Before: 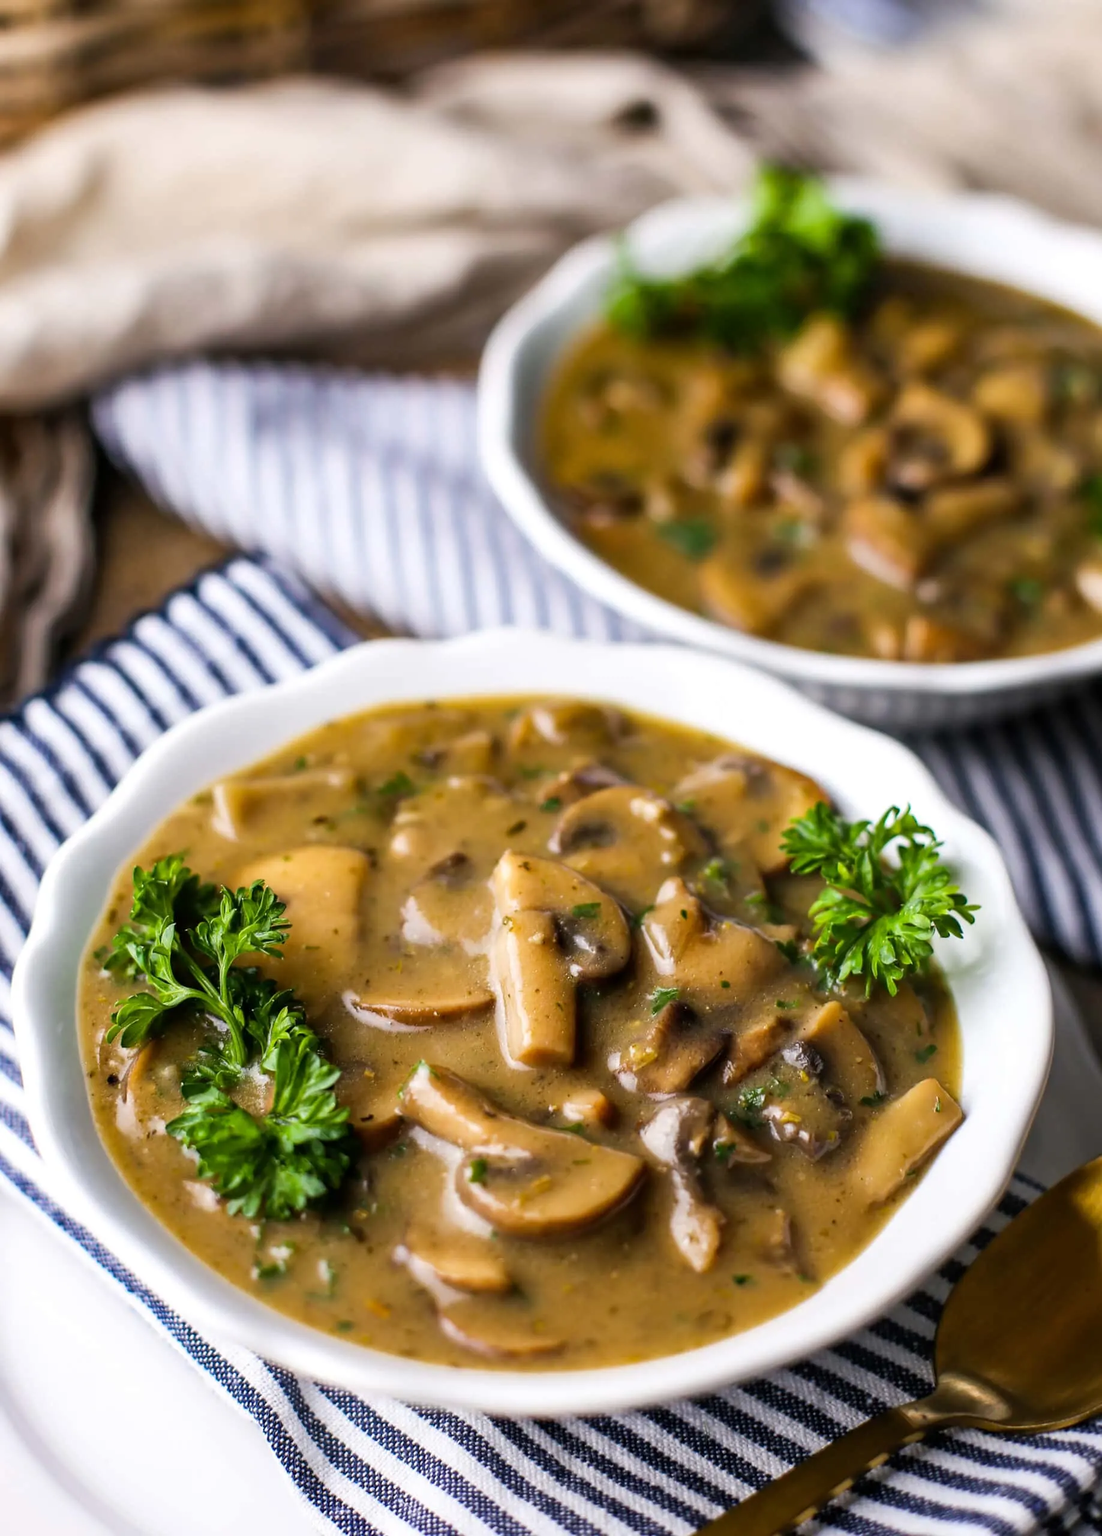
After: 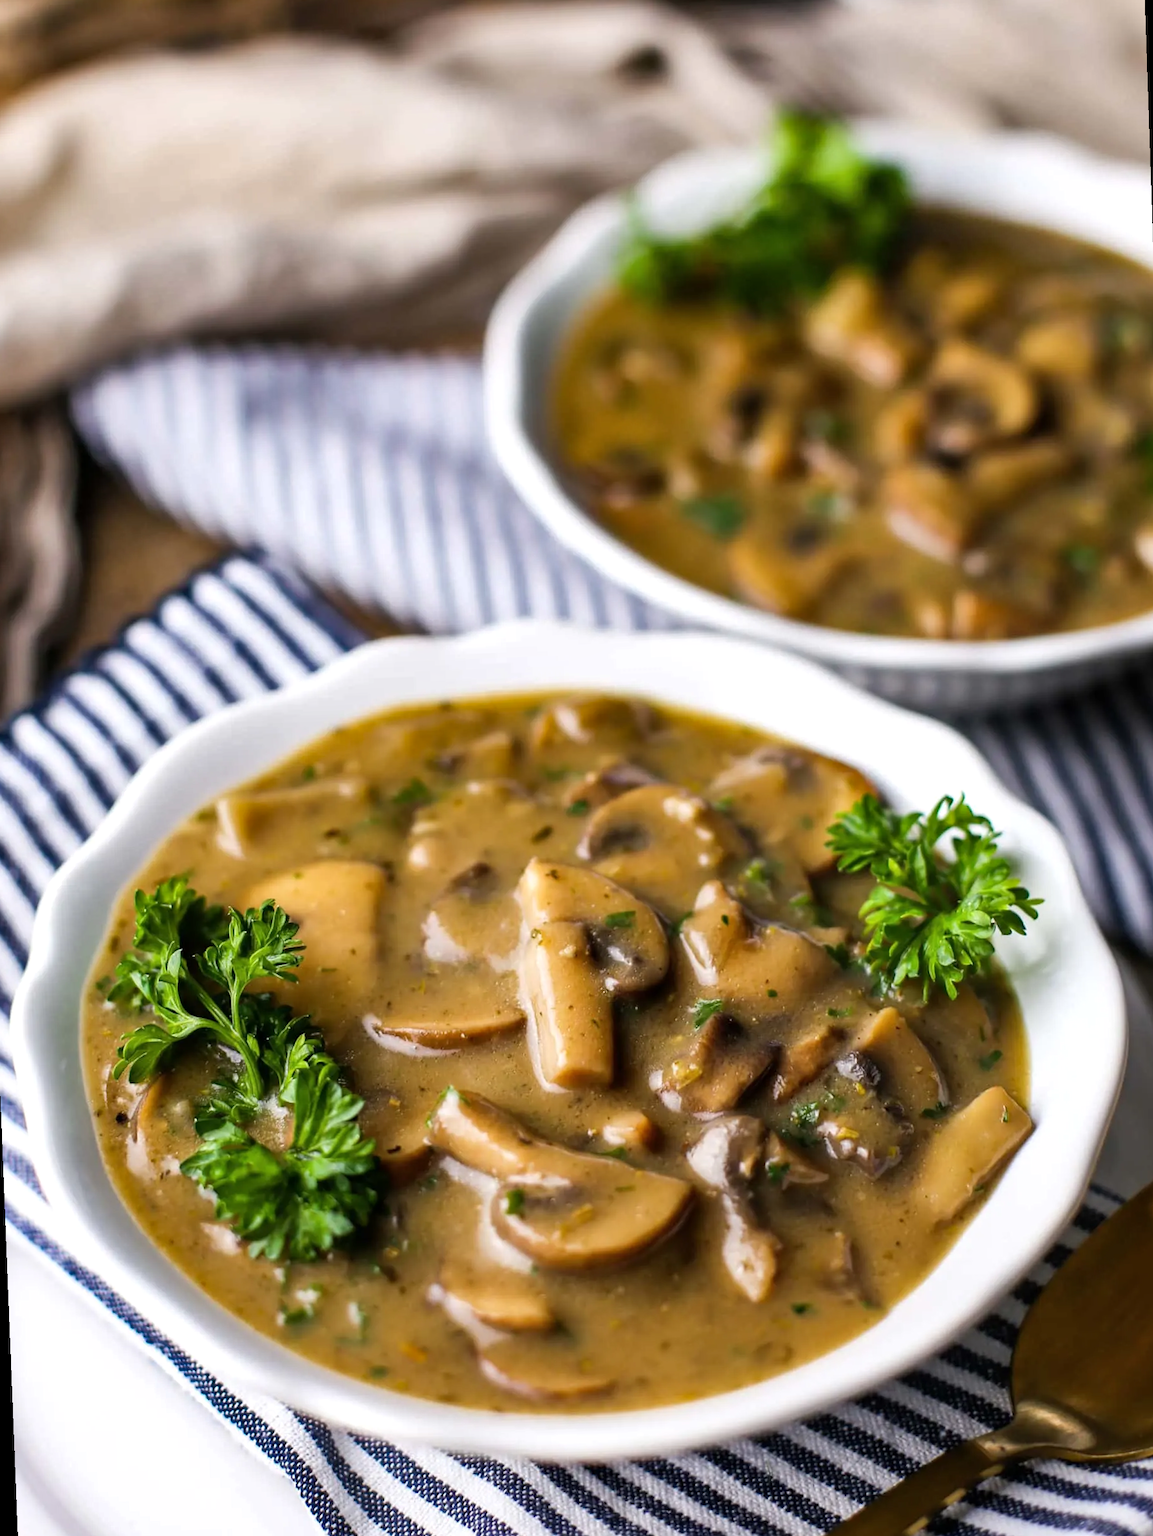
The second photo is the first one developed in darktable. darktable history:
rotate and perspective: rotation -2.12°, lens shift (vertical) 0.009, lens shift (horizontal) -0.008, automatic cropping original format, crop left 0.036, crop right 0.964, crop top 0.05, crop bottom 0.959
shadows and highlights: shadows 12, white point adjustment 1.2, soften with gaussian
